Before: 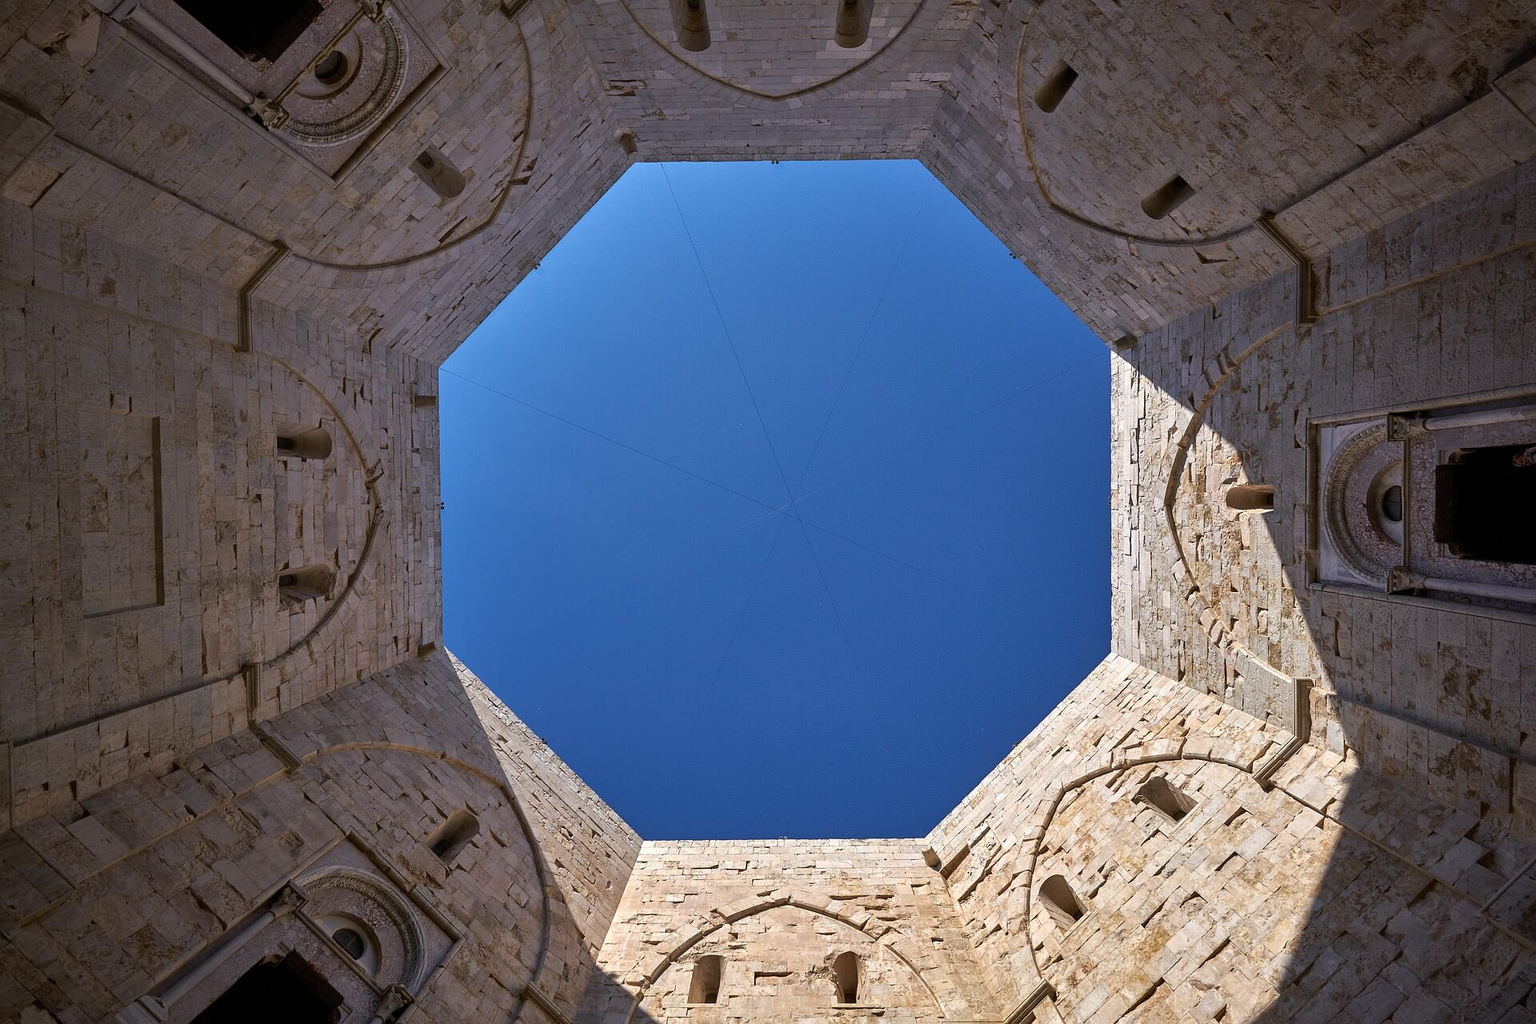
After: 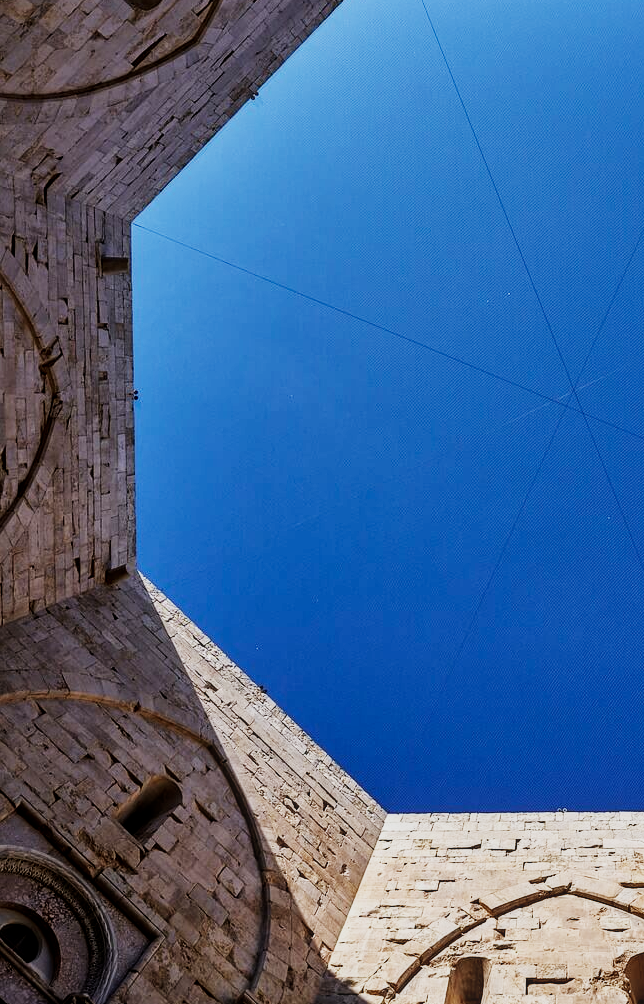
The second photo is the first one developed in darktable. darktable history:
crop and rotate: left 21.77%, top 18.528%, right 44.676%, bottom 2.997%
local contrast: detail 115%
sigmoid: contrast 2, skew -0.2, preserve hue 0%, red attenuation 0.1, red rotation 0.035, green attenuation 0.1, green rotation -0.017, blue attenuation 0.15, blue rotation -0.052, base primaries Rec2020
